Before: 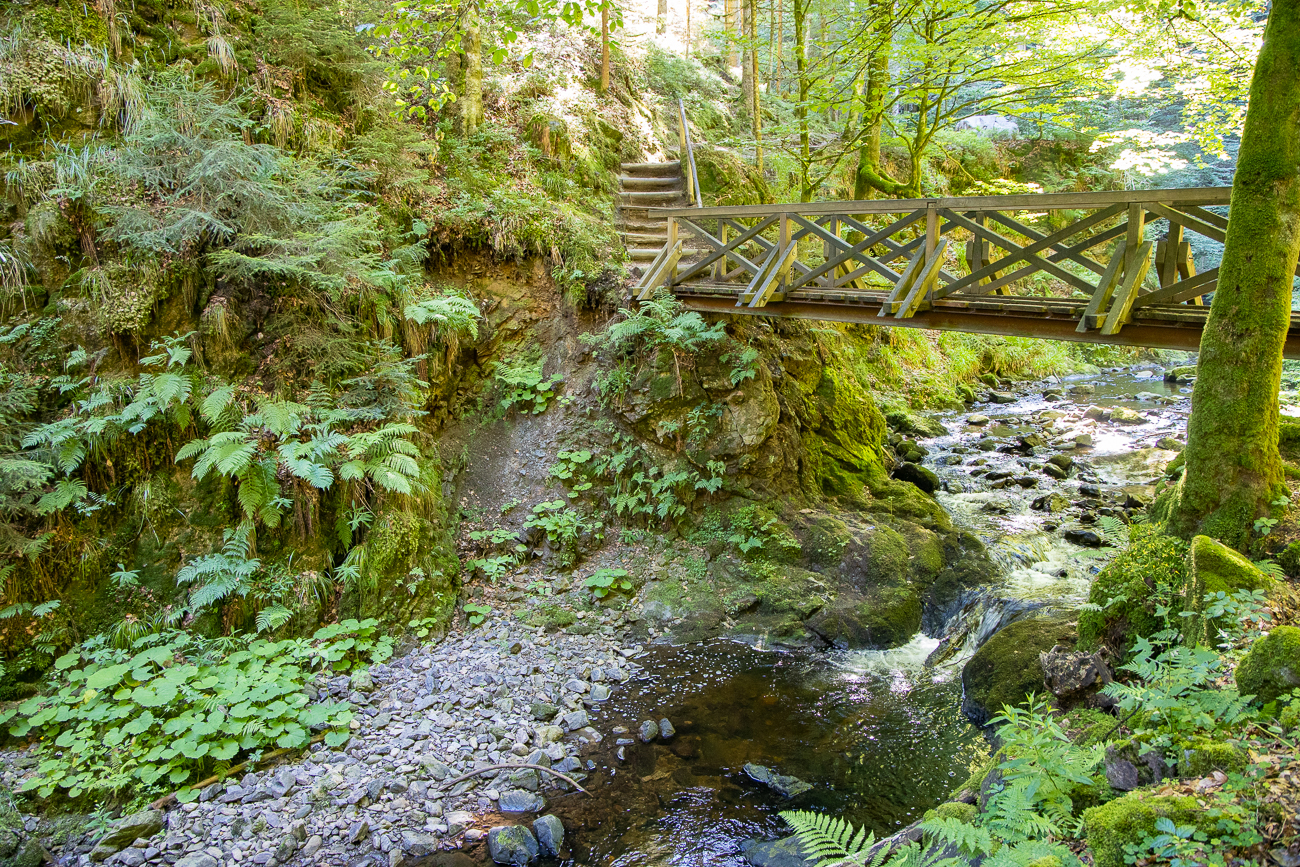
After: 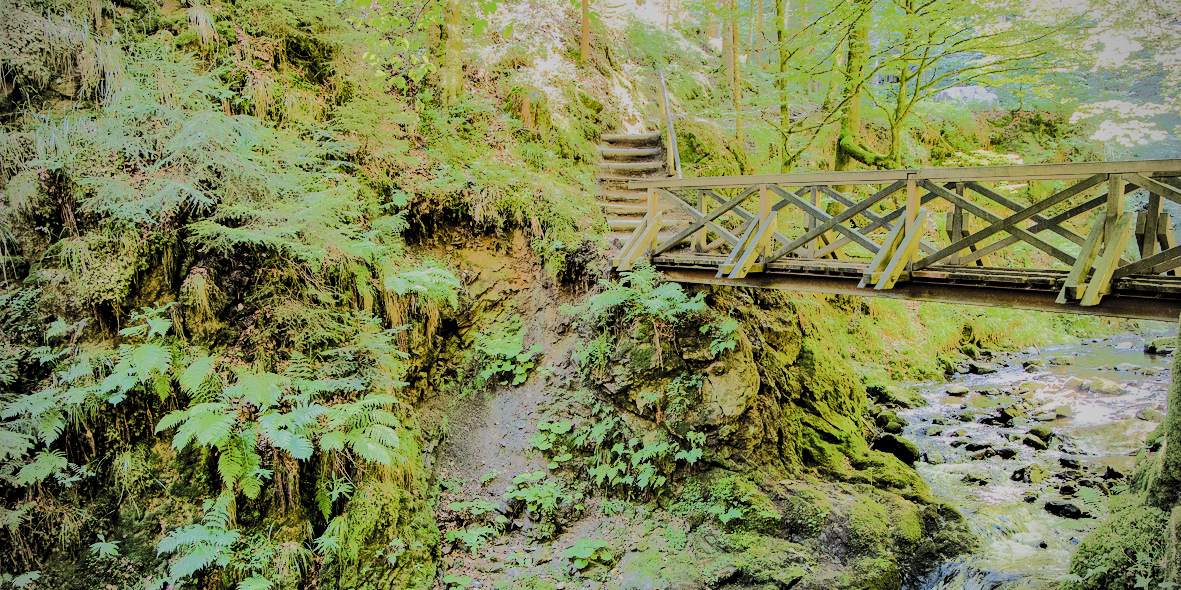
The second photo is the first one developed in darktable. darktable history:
filmic rgb: black relative exposure -4.19 EV, white relative exposure 5.12 EV, threshold 2.94 EV, hardness 2.03, contrast 1.158, color science v5 (2021), contrast in shadows safe, contrast in highlights safe, enable highlight reconstruction true
crop: left 1.575%, top 3.378%, right 7.569%, bottom 28.505%
shadows and highlights: low approximation 0.01, soften with gaussian
vignetting: brightness -0.451, saturation -0.686, width/height ratio 1.098
exposure: compensate highlight preservation false
tone equalizer: -8 EV -0.537 EV, -7 EV -0.351 EV, -6 EV -0.12 EV, -5 EV 0.435 EV, -4 EV 0.954 EV, -3 EV 0.813 EV, -2 EV -0.005 EV, -1 EV 0.125 EV, +0 EV -0.023 EV, edges refinement/feathering 500, mask exposure compensation -1.57 EV, preserve details no
